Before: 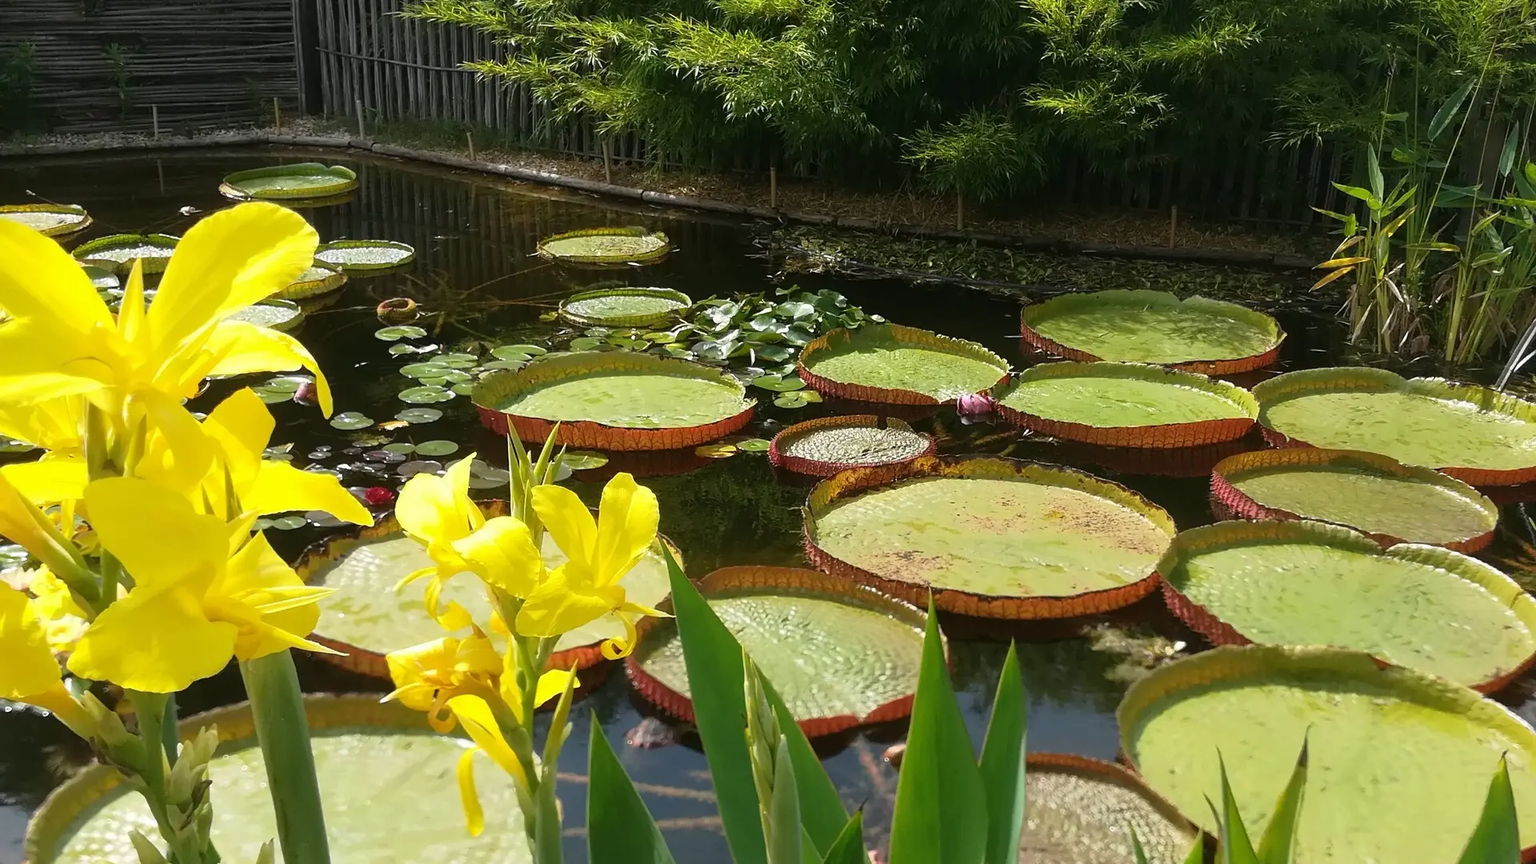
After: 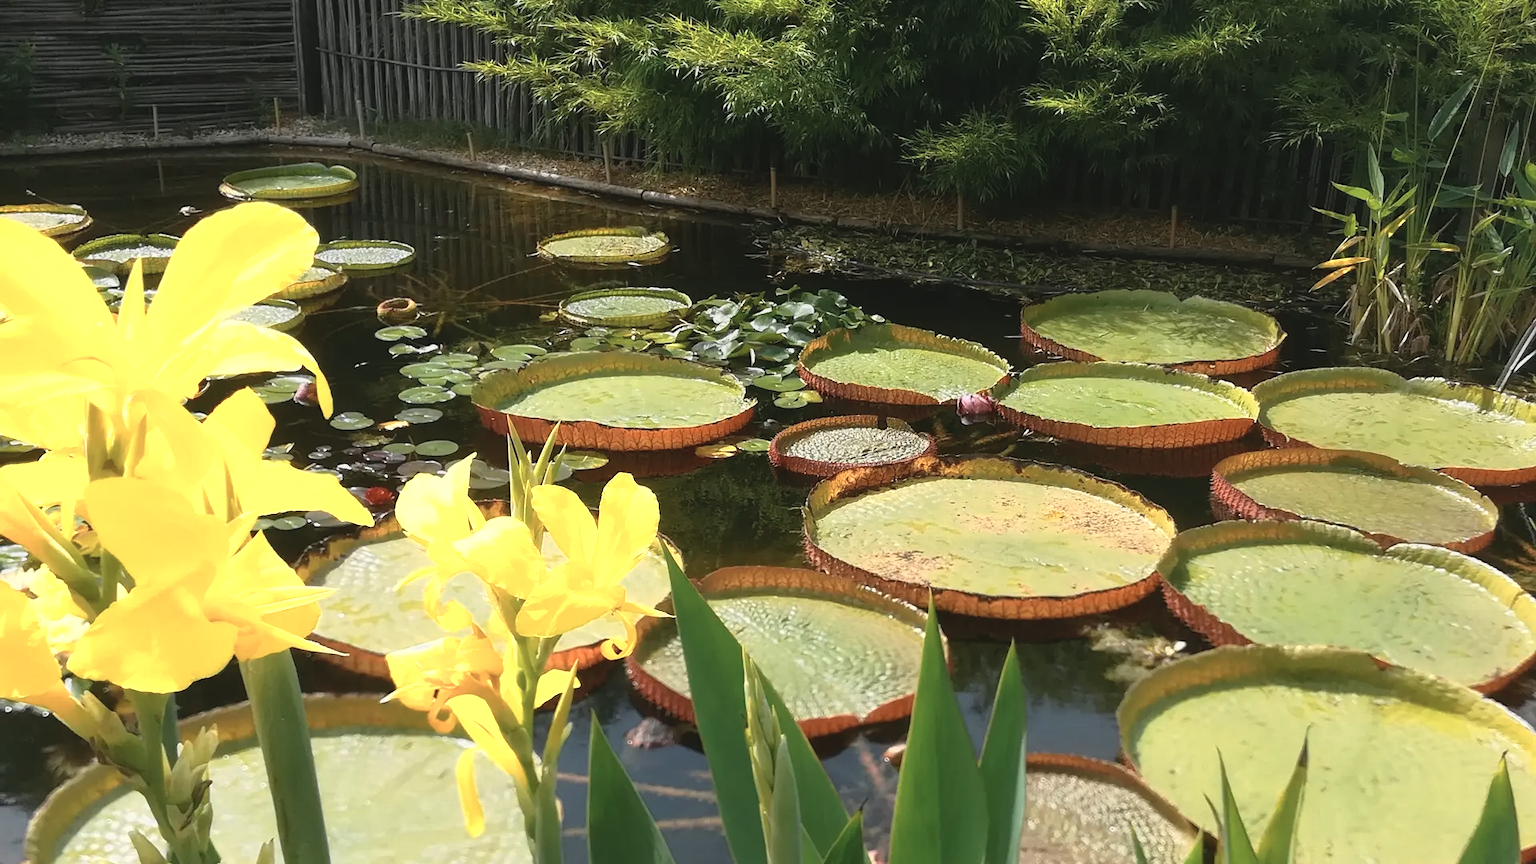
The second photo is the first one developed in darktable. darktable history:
contrast brightness saturation: contrast -0.093, saturation -0.092
color zones: curves: ch0 [(0.018, 0.548) (0.197, 0.654) (0.425, 0.447) (0.605, 0.658) (0.732, 0.579)]; ch1 [(0.105, 0.531) (0.224, 0.531) (0.386, 0.39) (0.618, 0.456) (0.732, 0.456) (0.956, 0.421)]; ch2 [(0.039, 0.583) (0.215, 0.465) (0.399, 0.544) (0.465, 0.548) (0.614, 0.447) (0.724, 0.43) (0.882, 0.623) (0.956, 0.632)]
